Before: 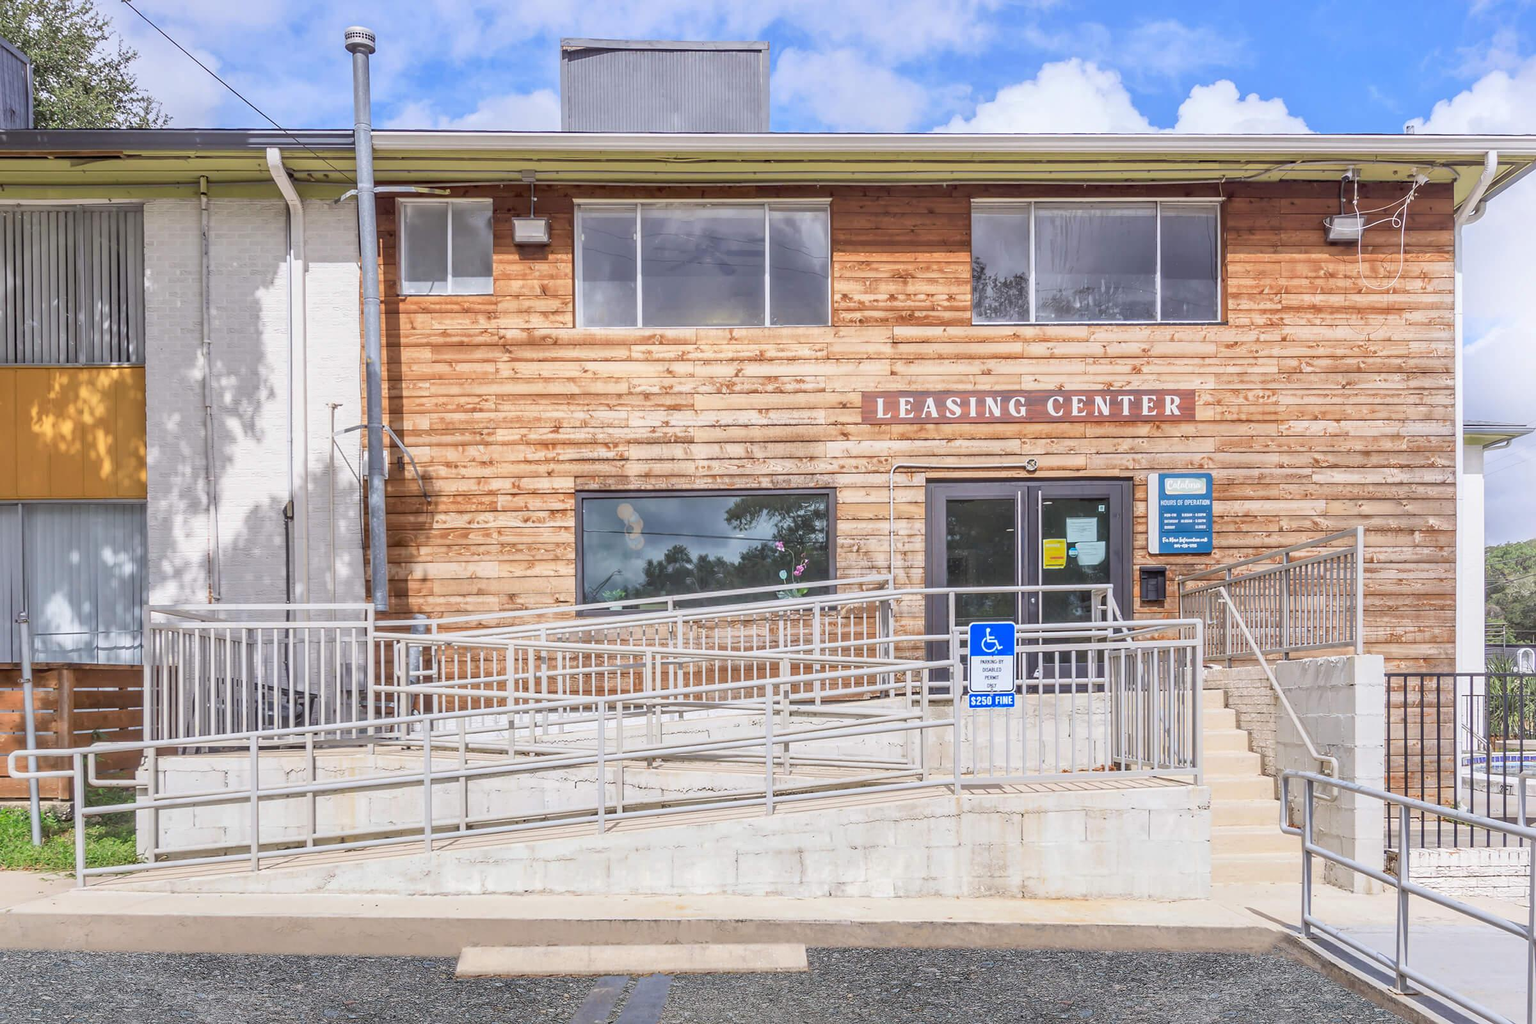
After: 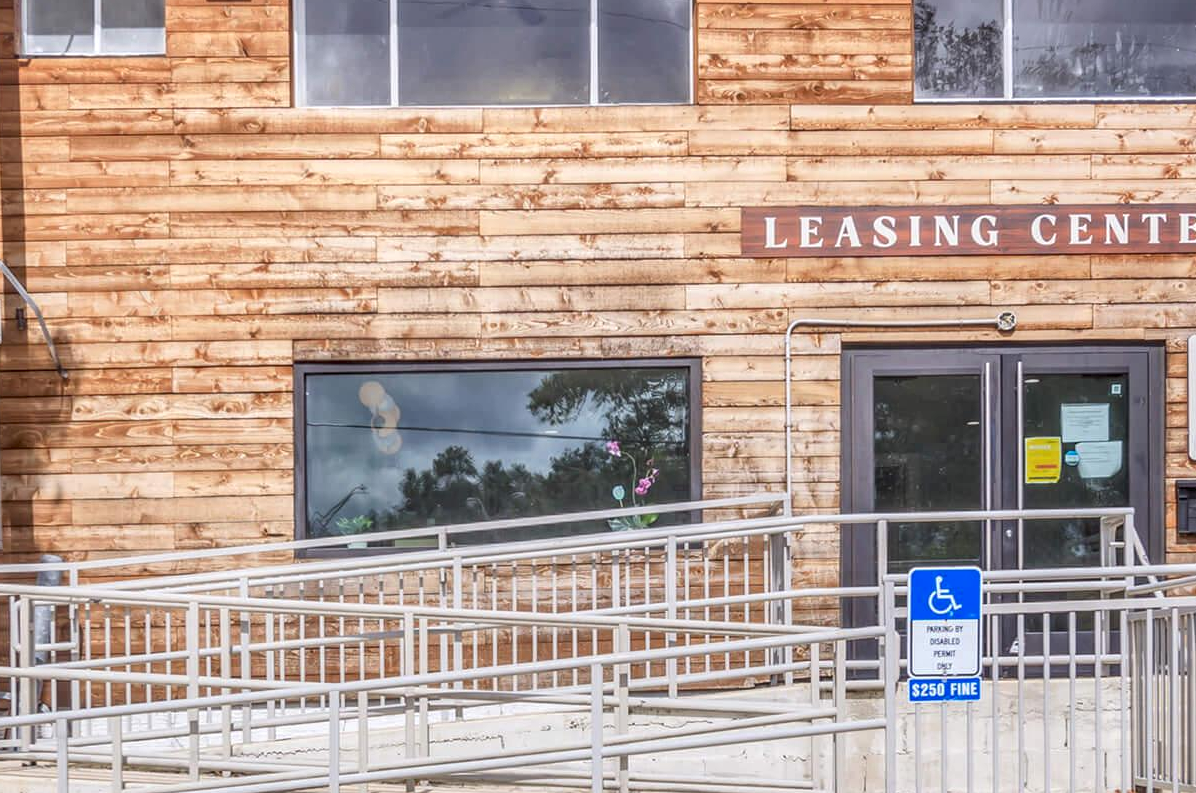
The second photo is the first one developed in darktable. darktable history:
crop: left 25.245%, top 25.367%, right 24.888%, bottom 25.062%
local contrast: detail 130%
